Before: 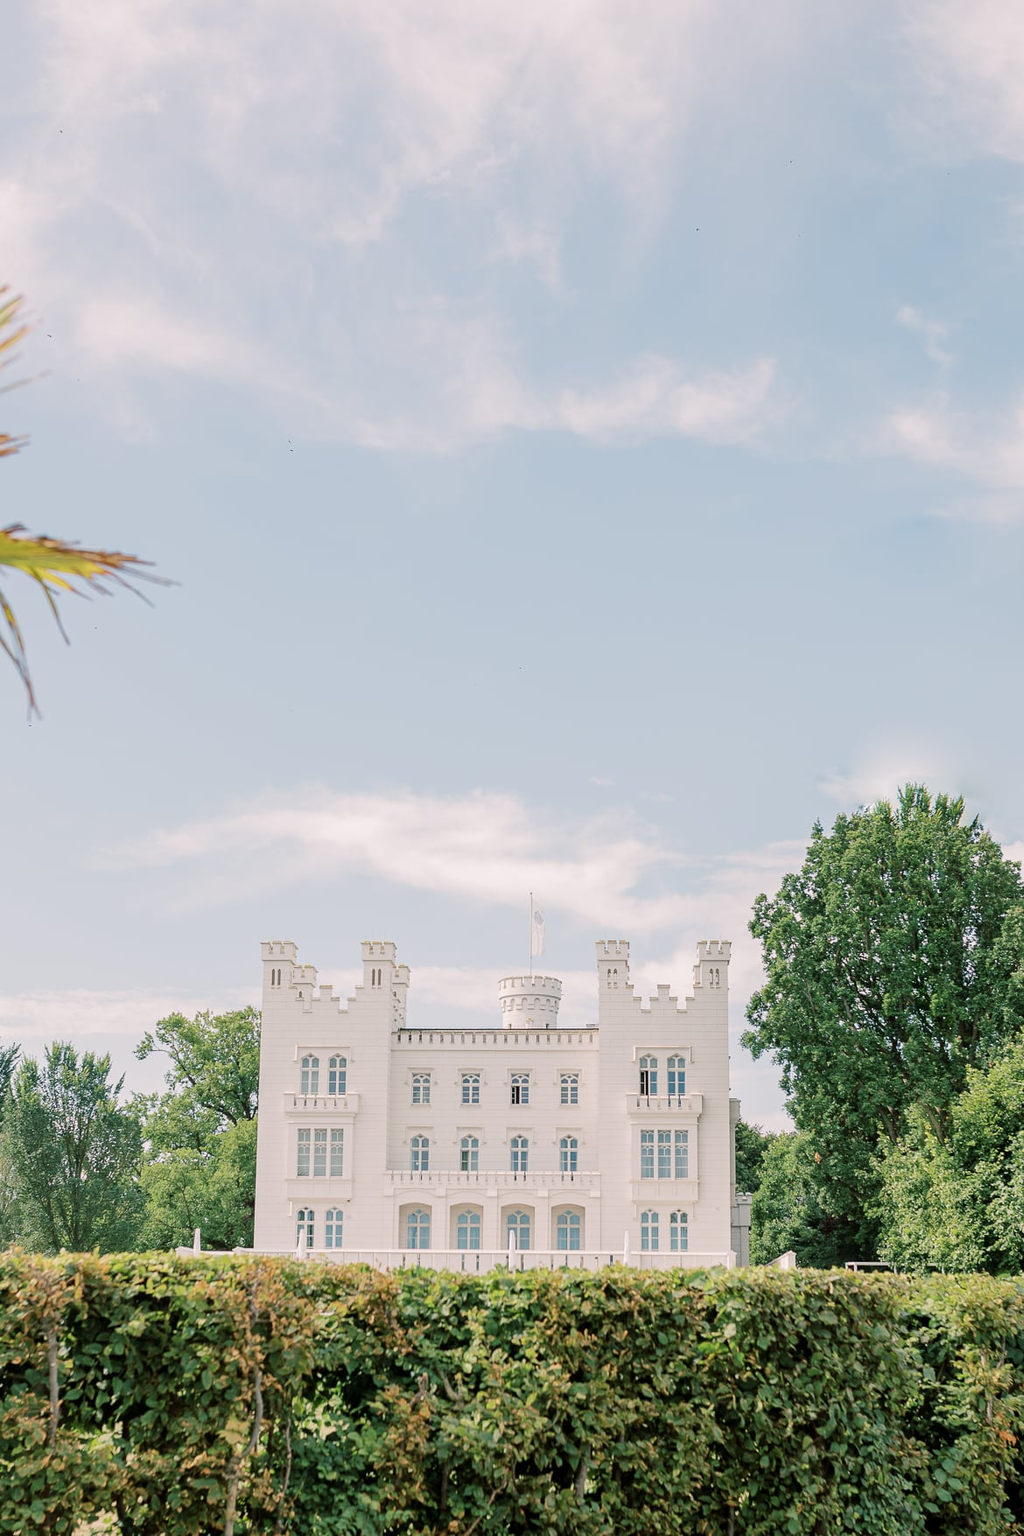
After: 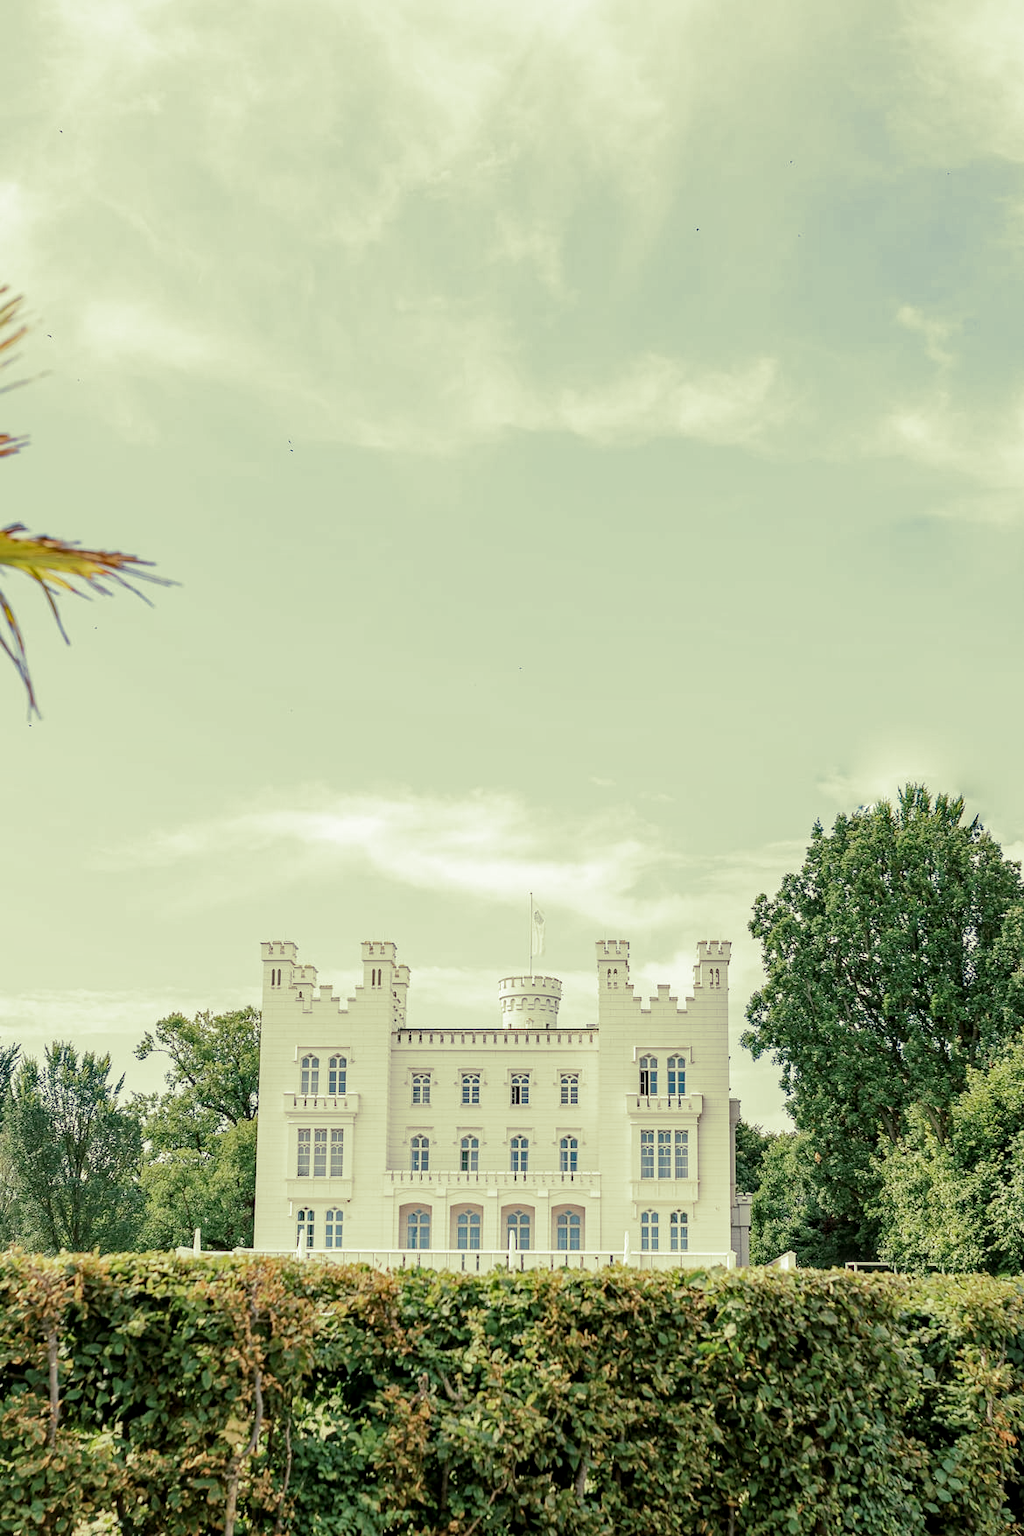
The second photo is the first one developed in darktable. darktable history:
haze removal: compatibility mode true, adaptive false
split-toning: shadows › hue 290.82°, shadows › saturation 0.34, highlights › saturation 0.38, balance 0, compress 50%
local contrast: on, module defaults
color balance: mode lift, gamma, gain (sRGB), lift [1, 0.99, 1.01, 0.992], gamma [1, 1.037, 0.974, 0.963]
